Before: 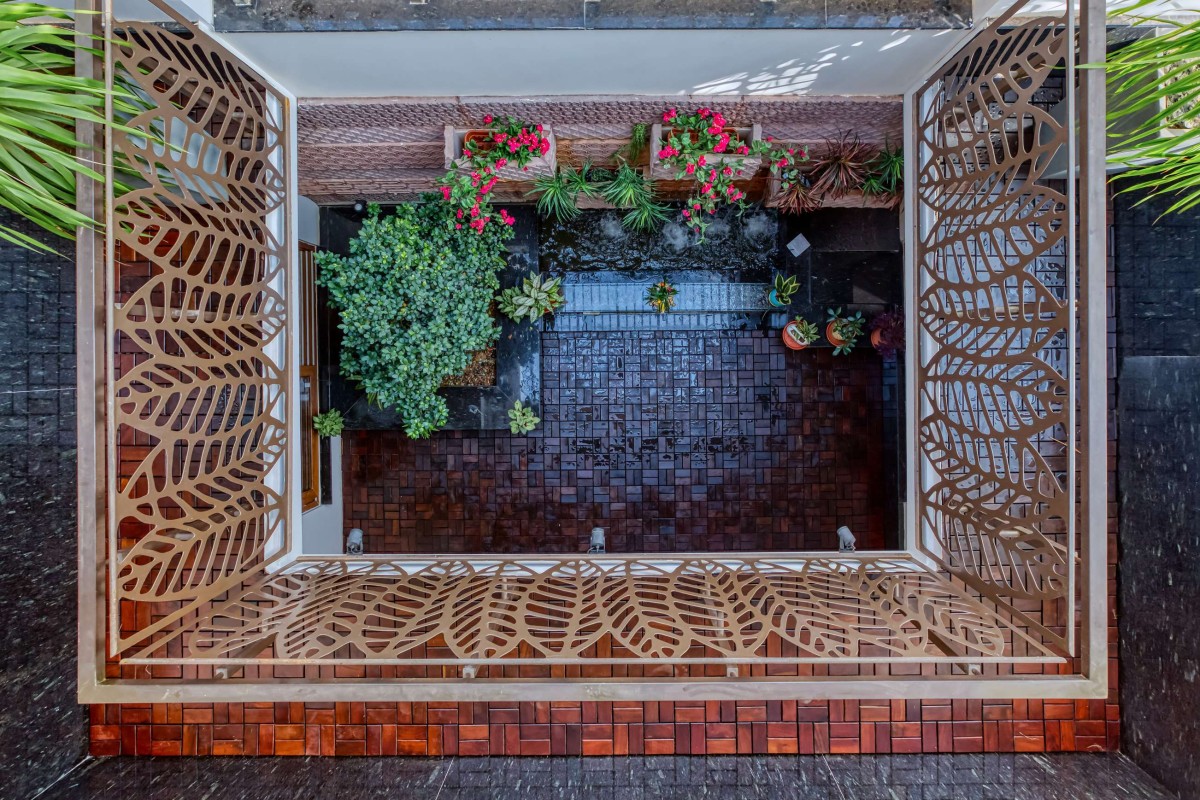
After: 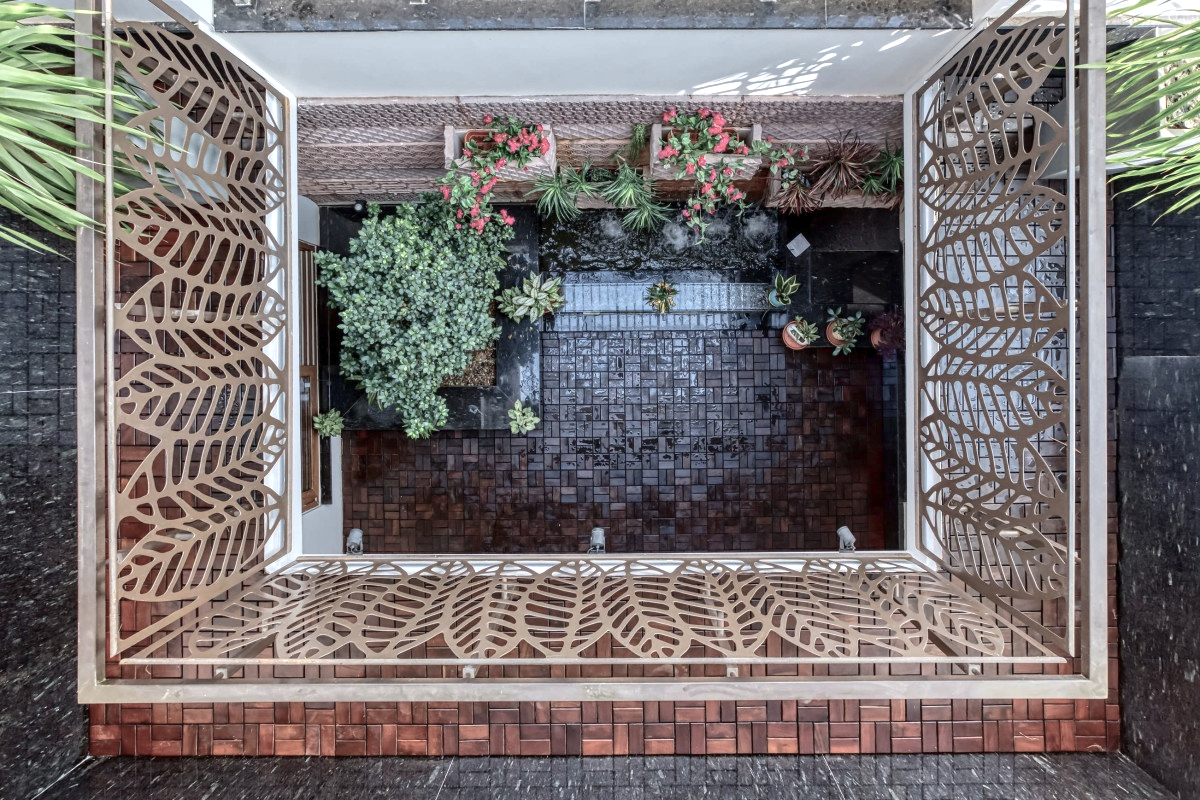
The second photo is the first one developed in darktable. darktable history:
color balance rgb: global offset › luminance -0.88%, linear chroma grading › global chroma 1.751%, linear chroma grading › mid-tones -0.678%, perceptual saturation grading › global saturation -29.296%, perceptual saturation grading › highlights -20.017%, perceptual saturation grading › mid-tones -23.889%, perceptual saturation grading › shadows -24.017%
exposure: black level correction -0.005, exposure 0.624 EV, compensate highlight preservation false
